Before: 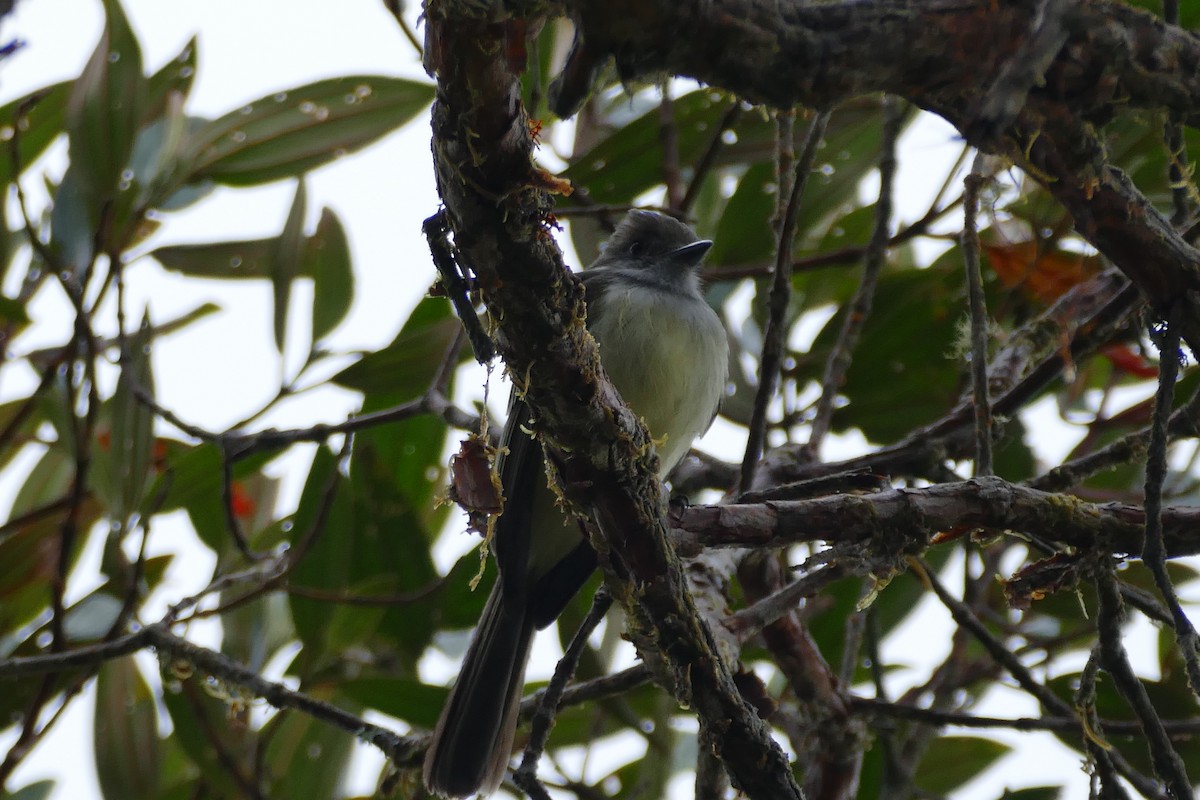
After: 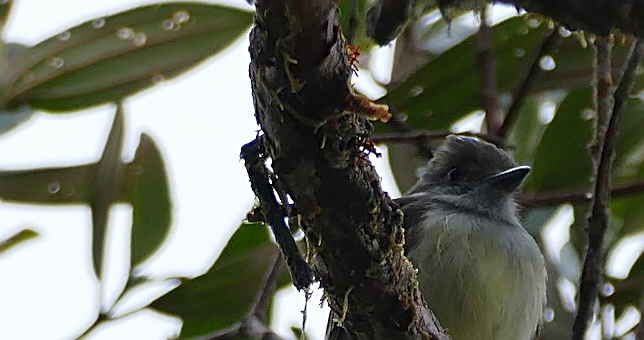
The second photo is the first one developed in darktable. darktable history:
crop: left 15.222%, top 9.311%, right 31.106%, bottom 48.083%
sharpen: amount 0.987
